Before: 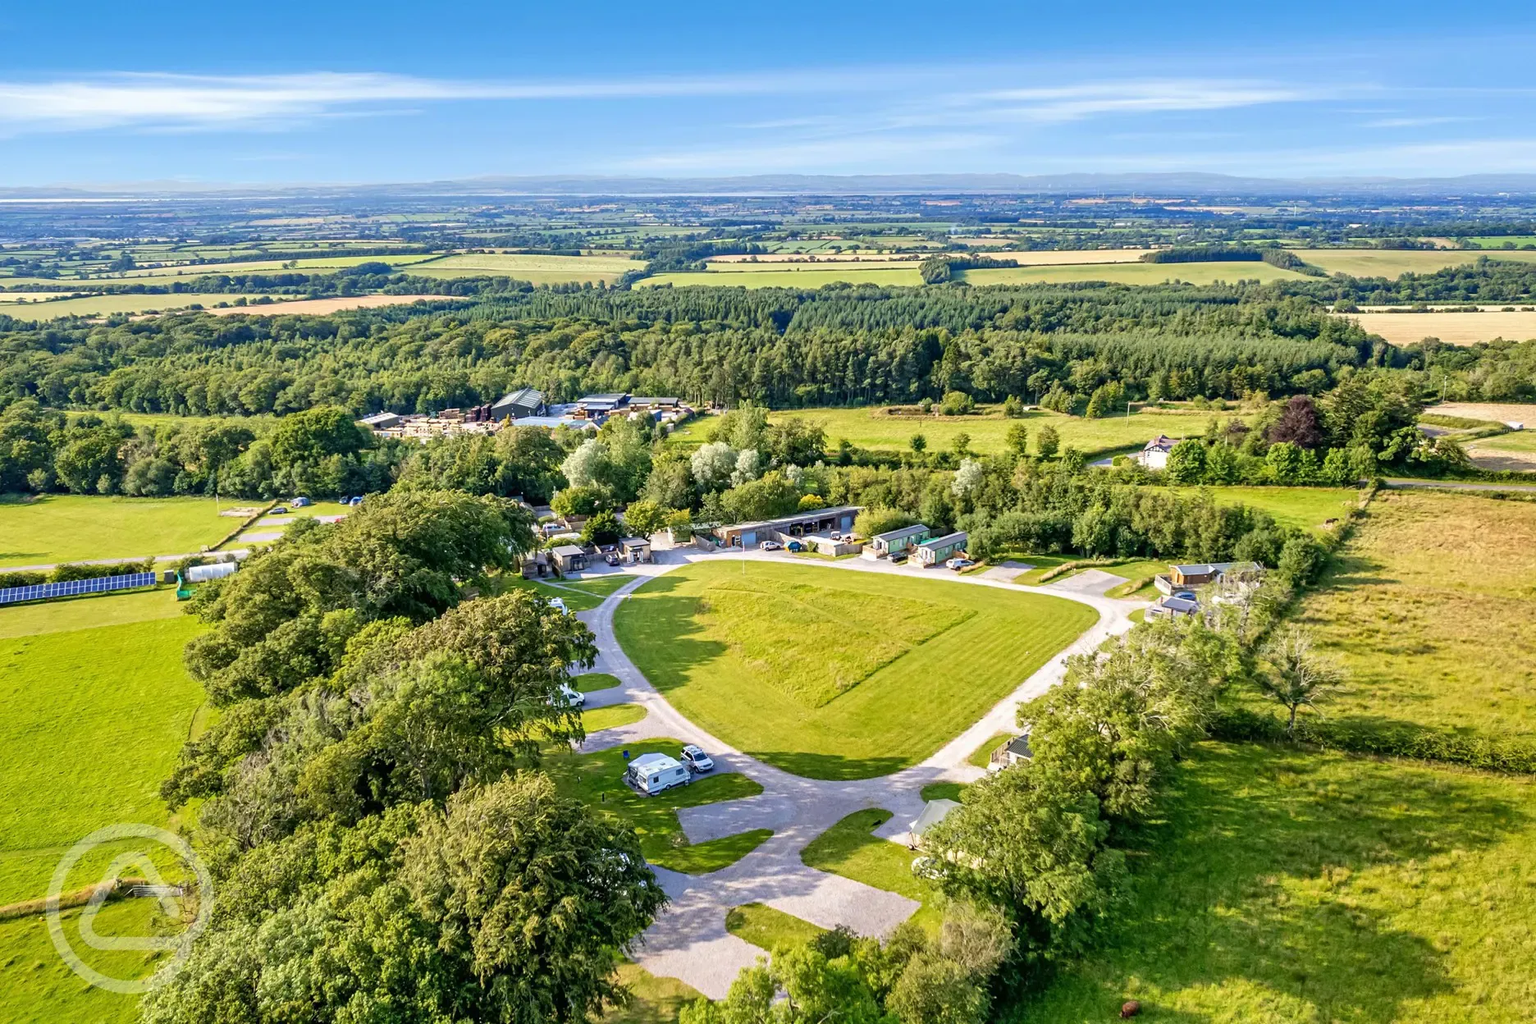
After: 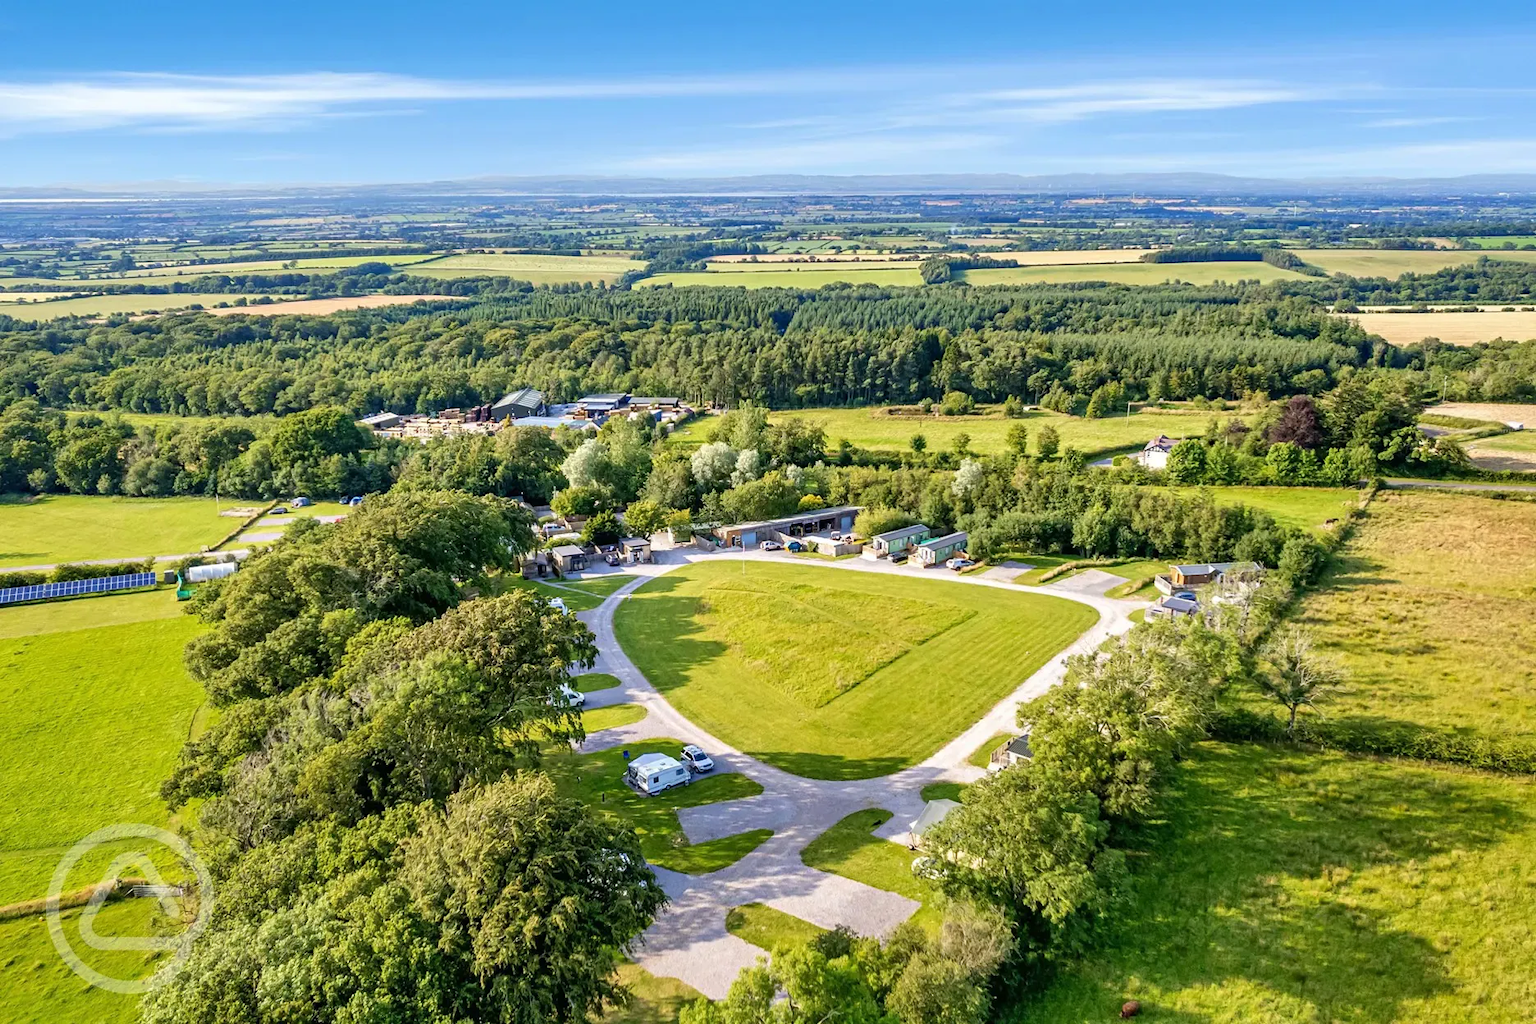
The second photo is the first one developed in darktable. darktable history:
levels: levels [0, 0.498, 0.996]
